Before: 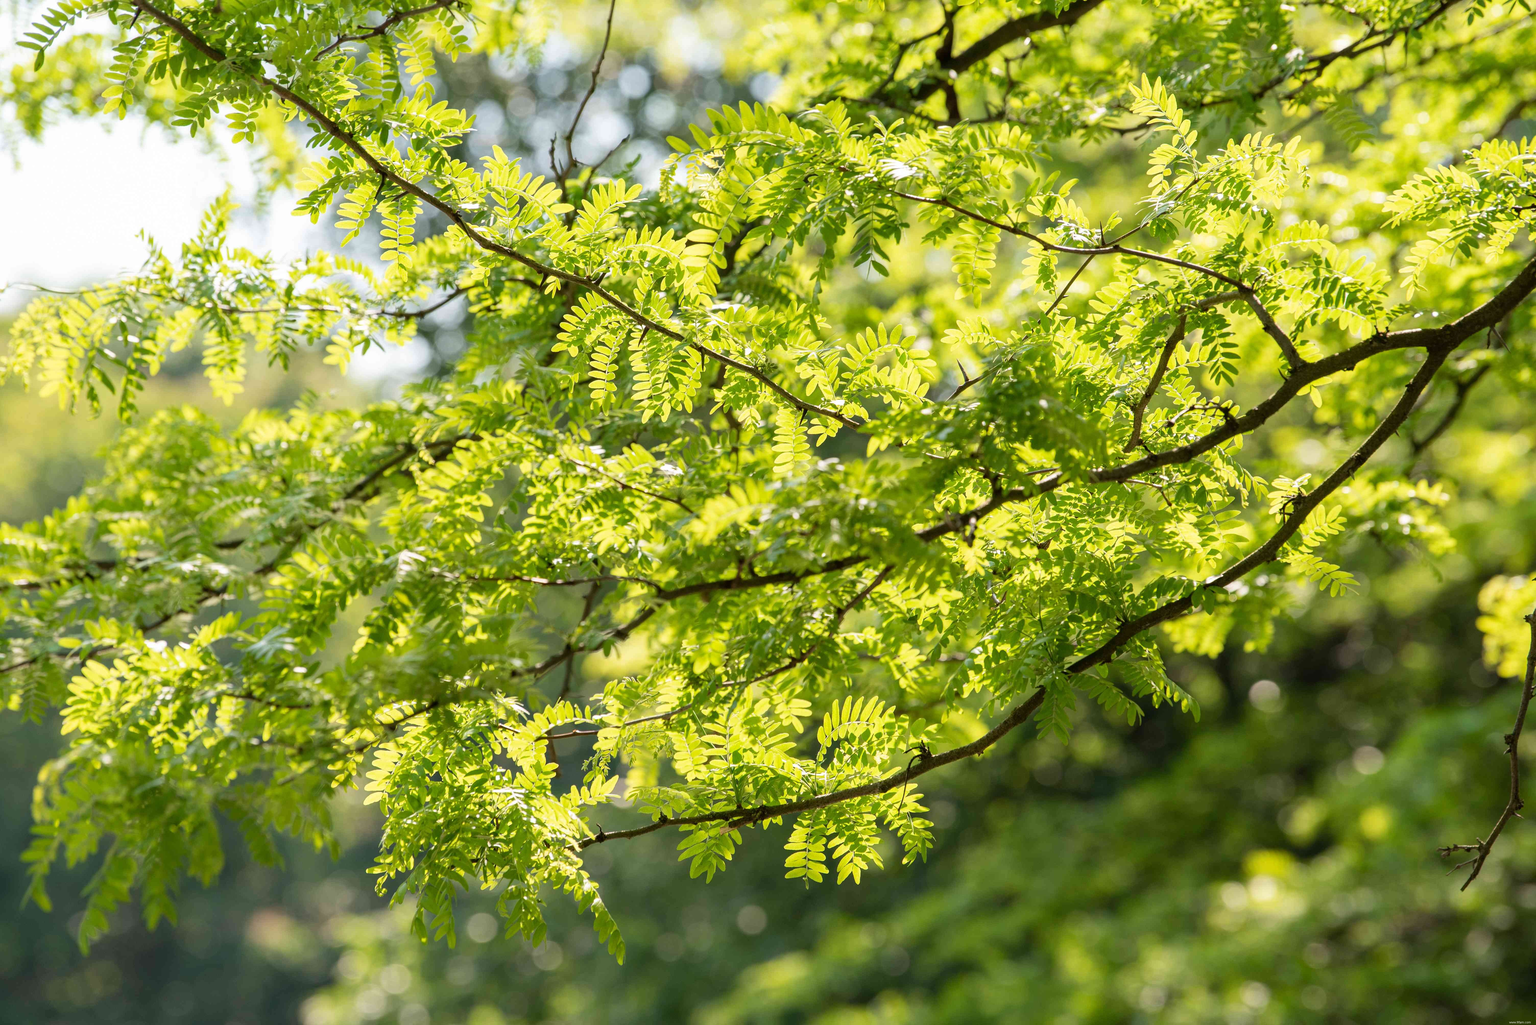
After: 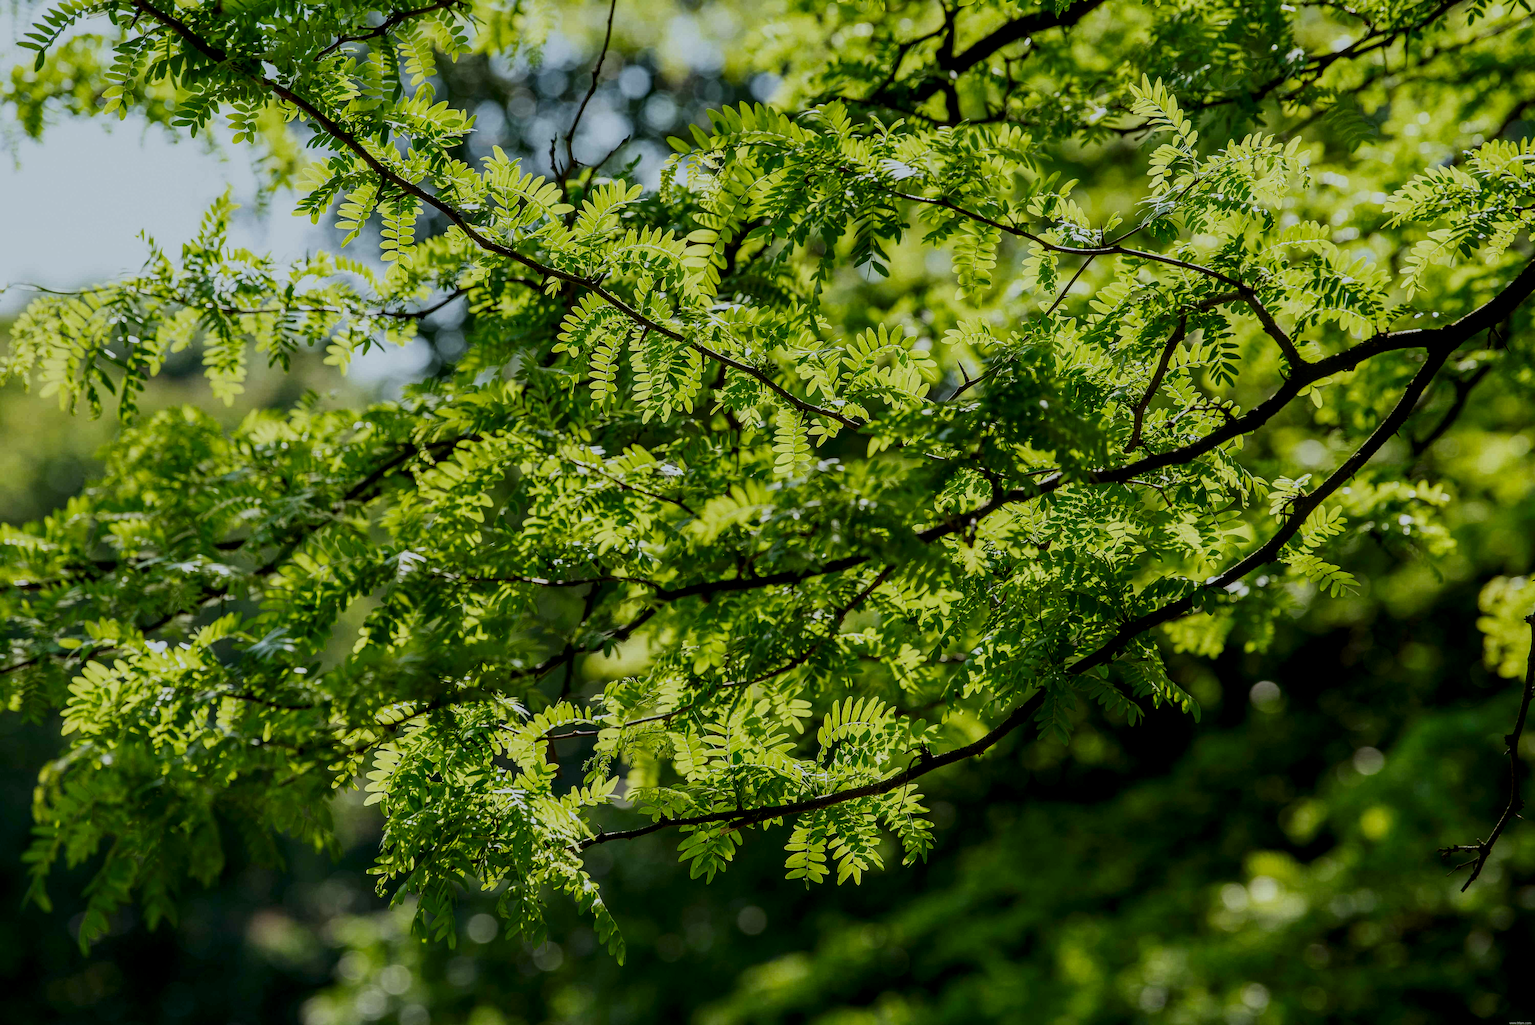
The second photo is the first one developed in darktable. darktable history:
white balance: red 0.925, blue 1.046
local contrast: on, module defaults
contrast brightness saturation: brightness -0.52
sharpen: on, module defaults
filmic rgb: black relative exposure -7.75 EV, white relative exposure 4.4 EV, threshold 3 EV, hardness 3.76, latitude 50%, contrast 1.1, color science v5 (2021), contrast in shadows safe, contrast in highlights safe, enable highlight reconstruction true
